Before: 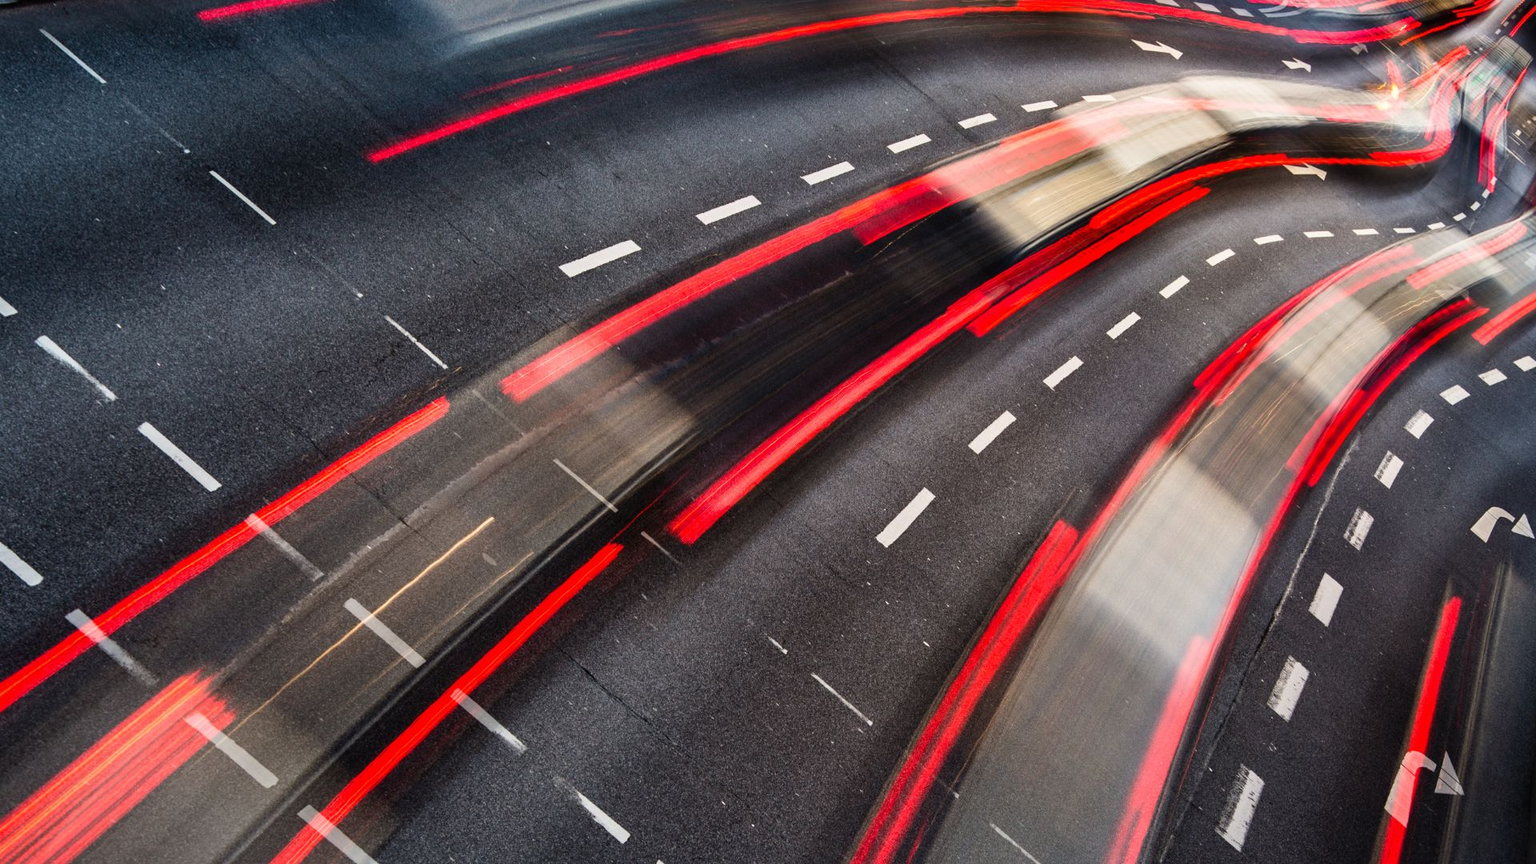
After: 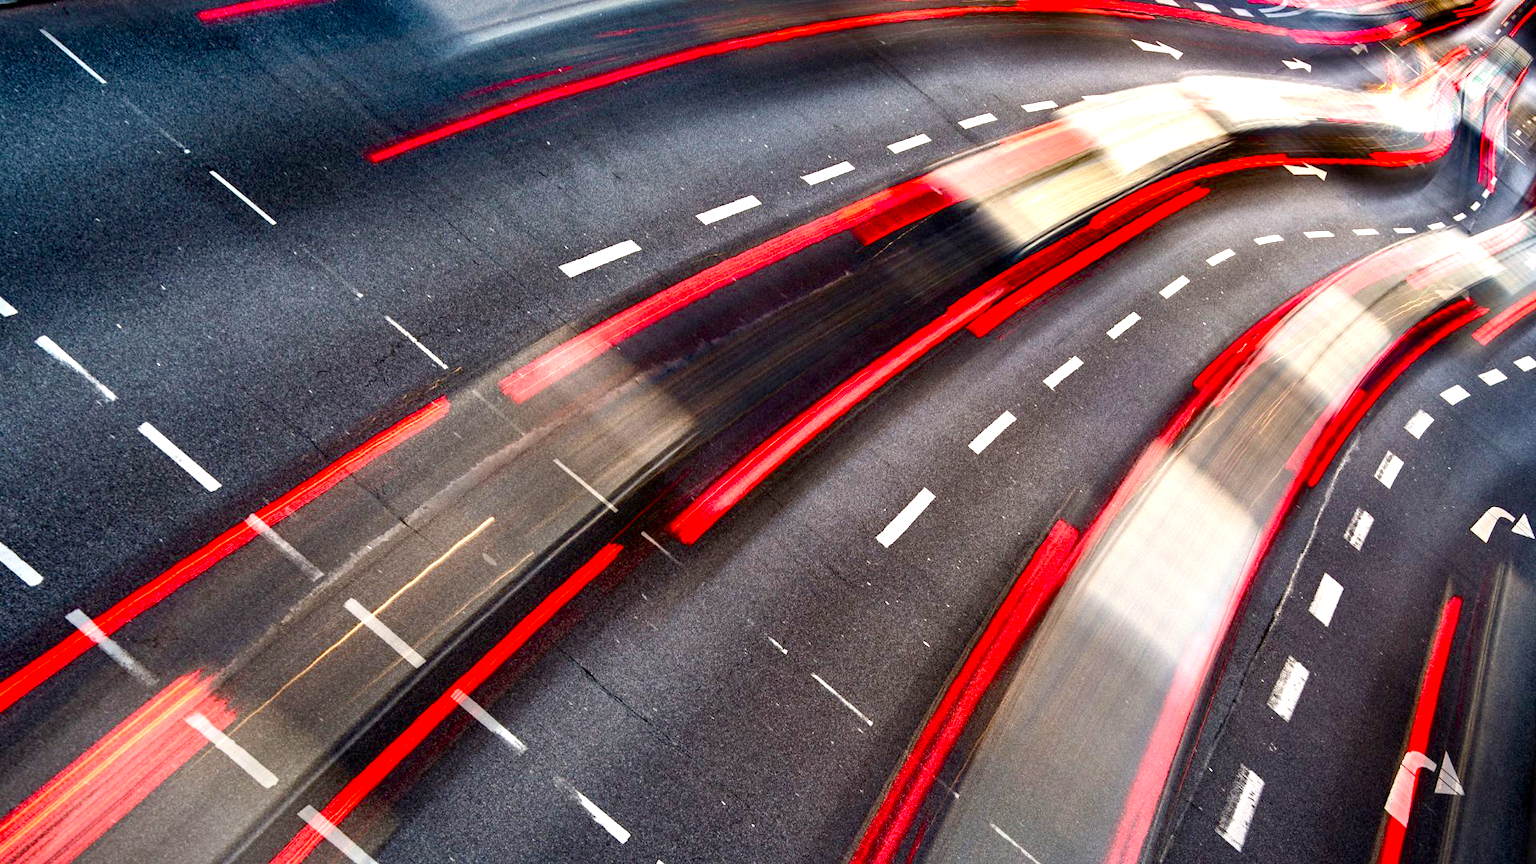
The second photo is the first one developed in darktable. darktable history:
exposure: exposure 0.811 EV, compensate exposure bias true, compensate highlight preservation false
color balance rgb: global offset › luminance -0.466%, perceptual saturation grading › global saturation 15.503%, perceptual saturation grading › highlights -19.206%, perceptual saturation grading › shadows 20.354%, global vibrance 16.448%, saturation formula JzAzBz (2021)
